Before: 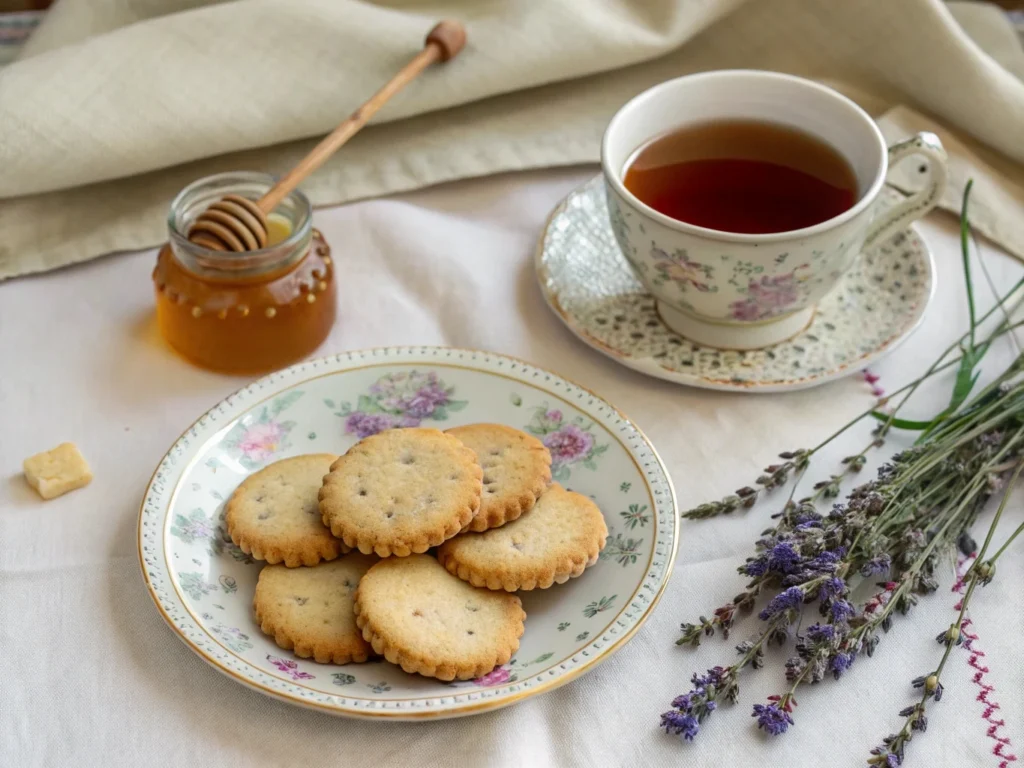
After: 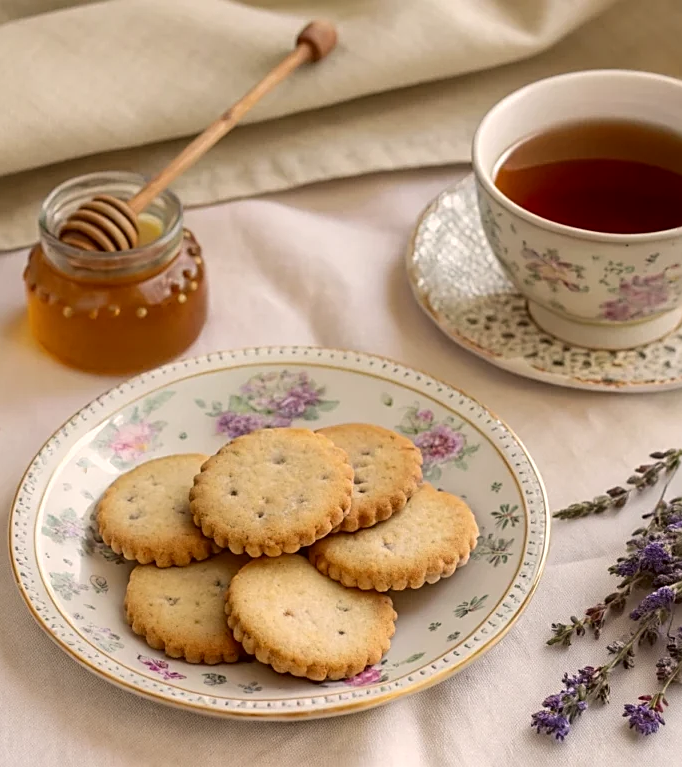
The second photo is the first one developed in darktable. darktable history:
sharpen: on, module defaults
crop and rotate: left 12.673%, right 20.66%
color correction: highlights a* 6.27, highlights b* 8.19, shadows a* 5.94, shadows b* 7.23, saturation 0.9
